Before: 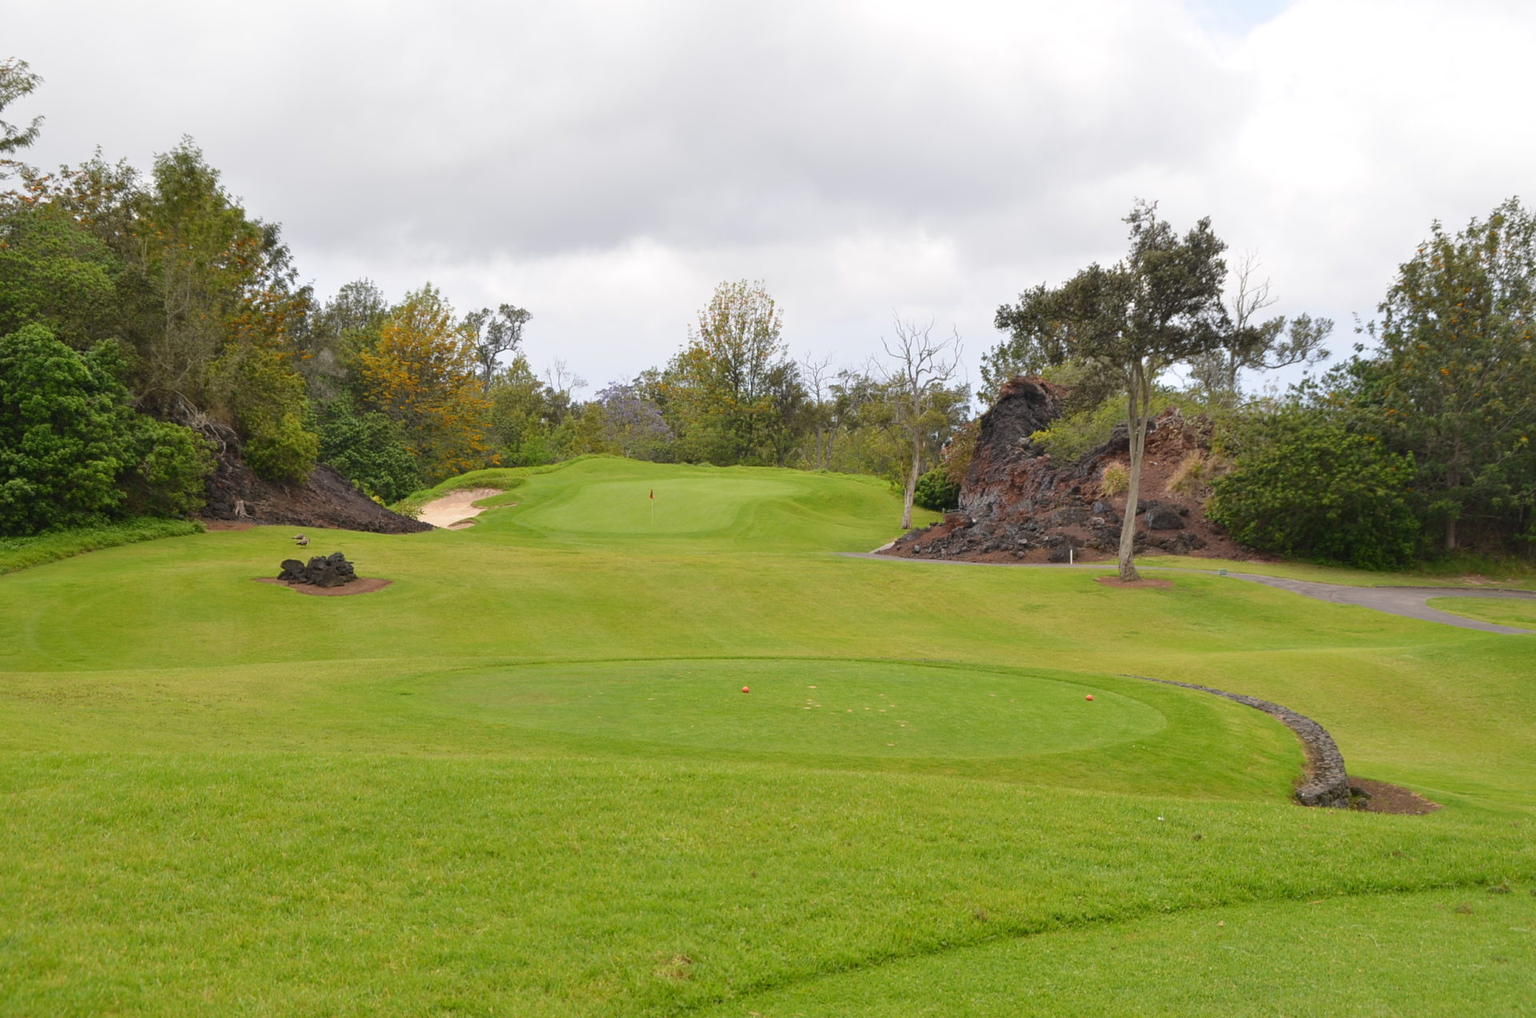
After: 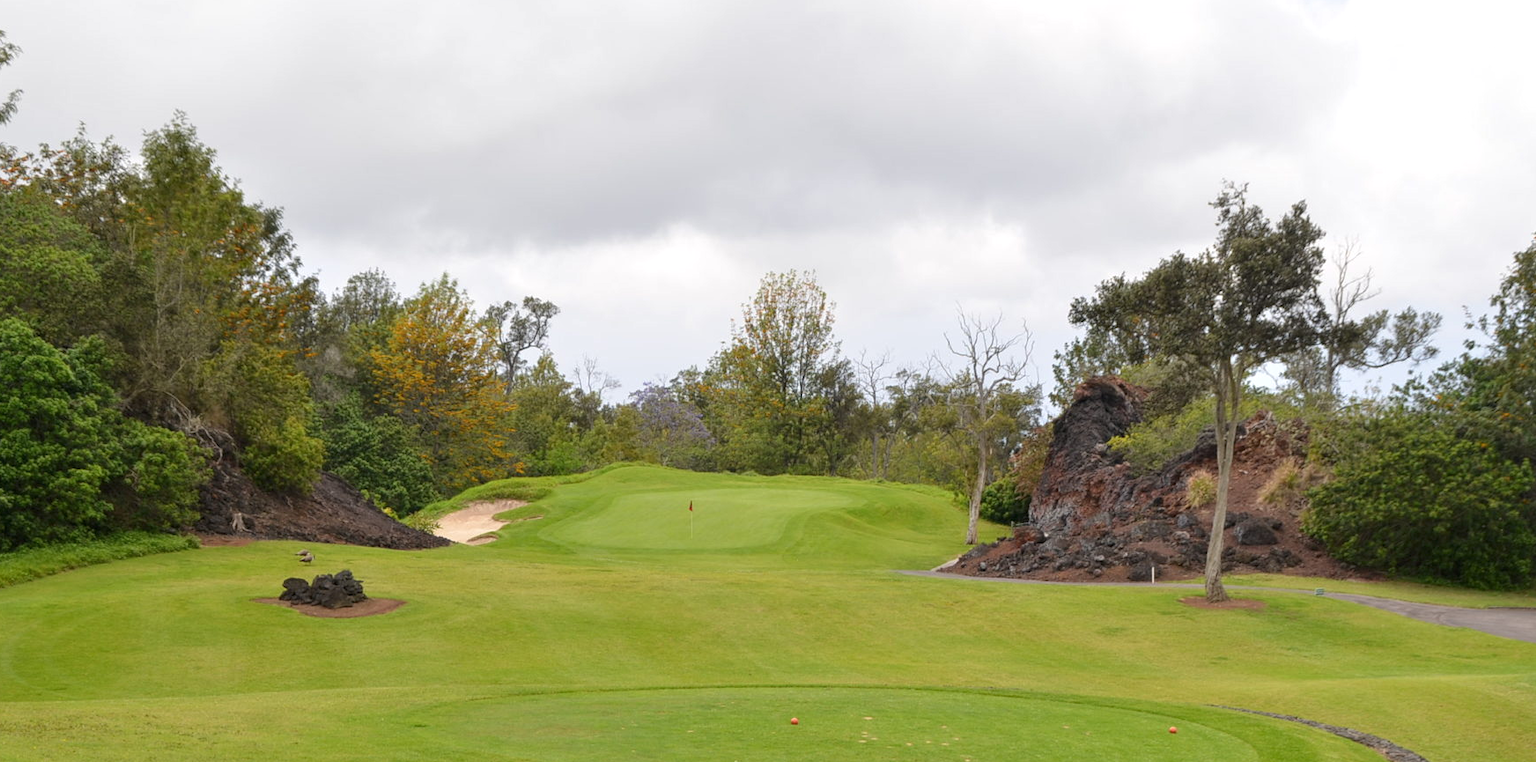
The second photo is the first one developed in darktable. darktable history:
crop: left 1.579%, top 3.442%, right 7.561%, bottom 28.475%
local contrast: highlights 107%, shadows 101%, detail 120%, midtone range 0.2
